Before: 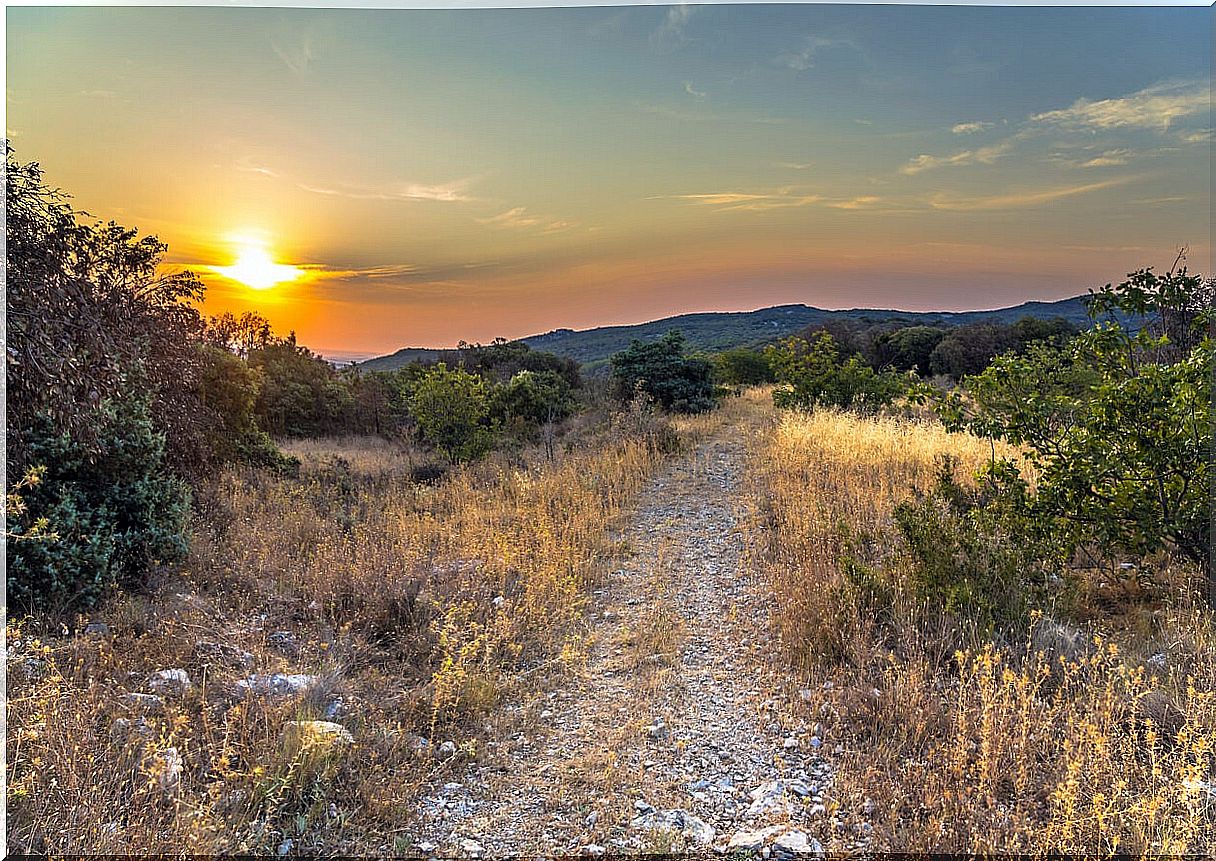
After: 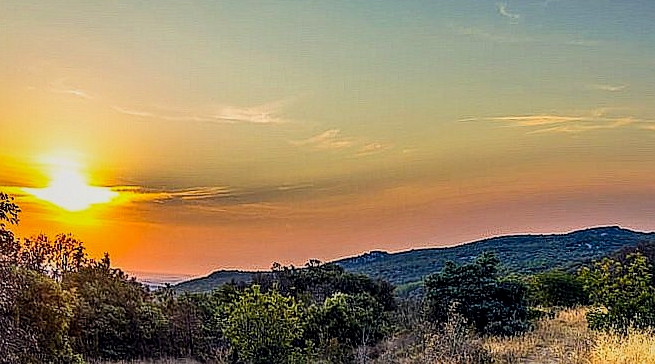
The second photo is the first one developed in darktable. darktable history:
contrast brightness saturation: contrast 0.18, saturation 0.3
color correction: highlights a* 0.207, highlights b* 2.7, shadows a* -0.874, shadows b* -4.78
filmic rgb: black relative exposure -7.65 EV, white relative exposure 4.56 EV, hardness 3.61
sharpen: radius 0.969, amount 0.604
crop: left 15.306%, top 9.065%, right 30.789%, bottom 48.638%
color balance: contrast fulcrum 17.78%
local contrast: detail 130%
